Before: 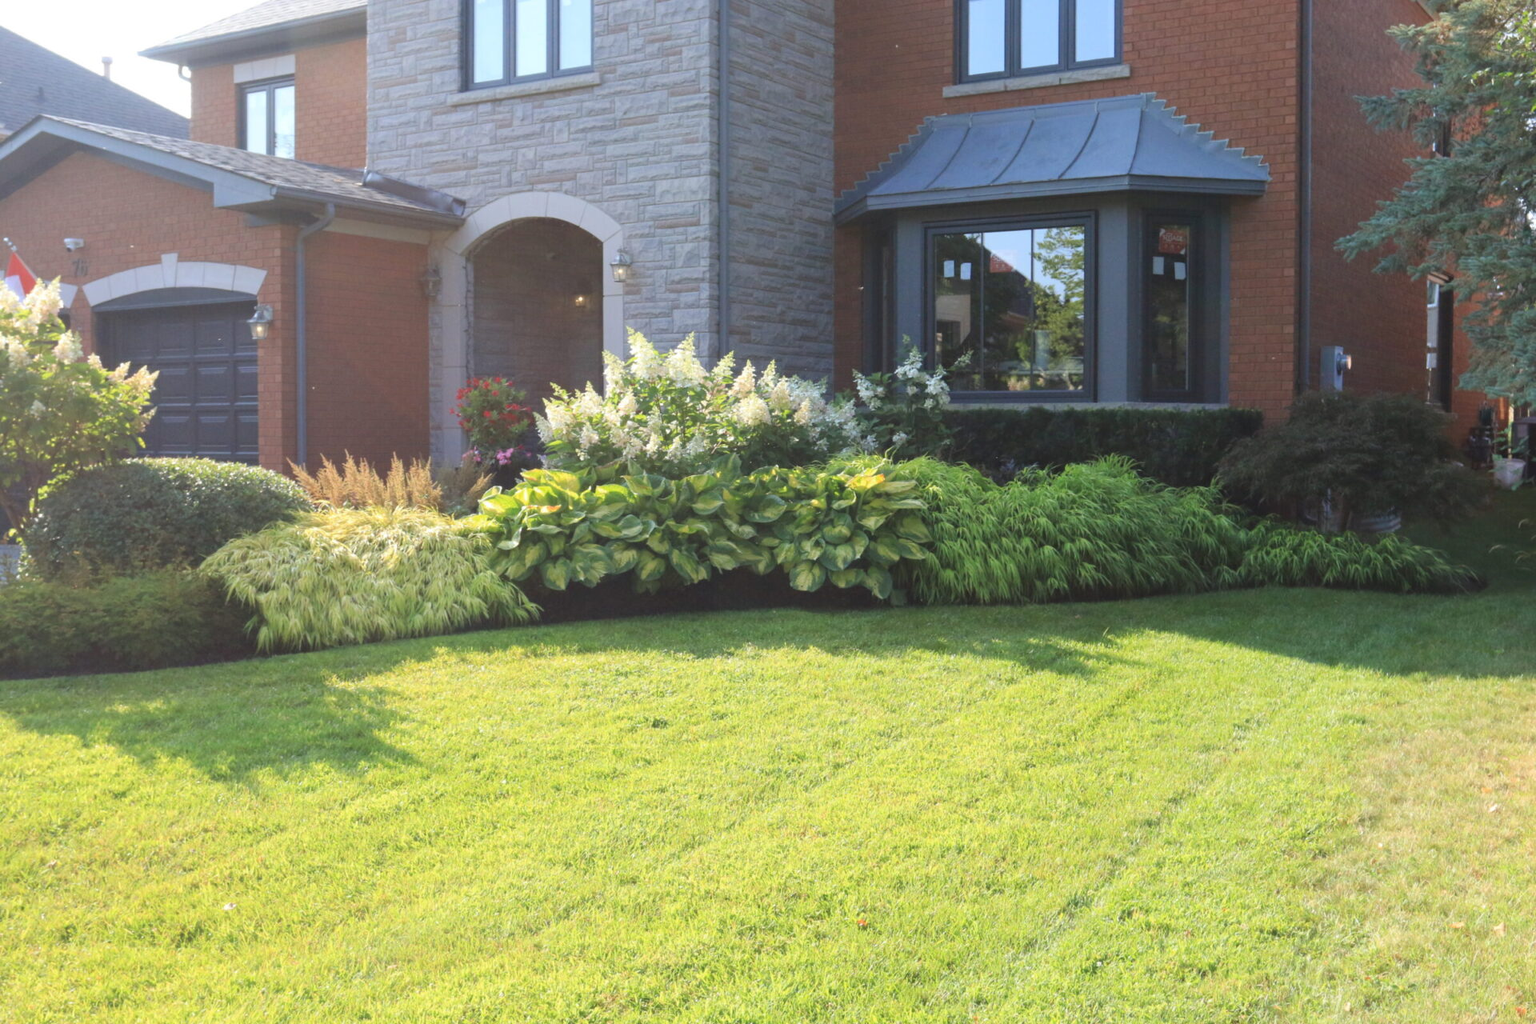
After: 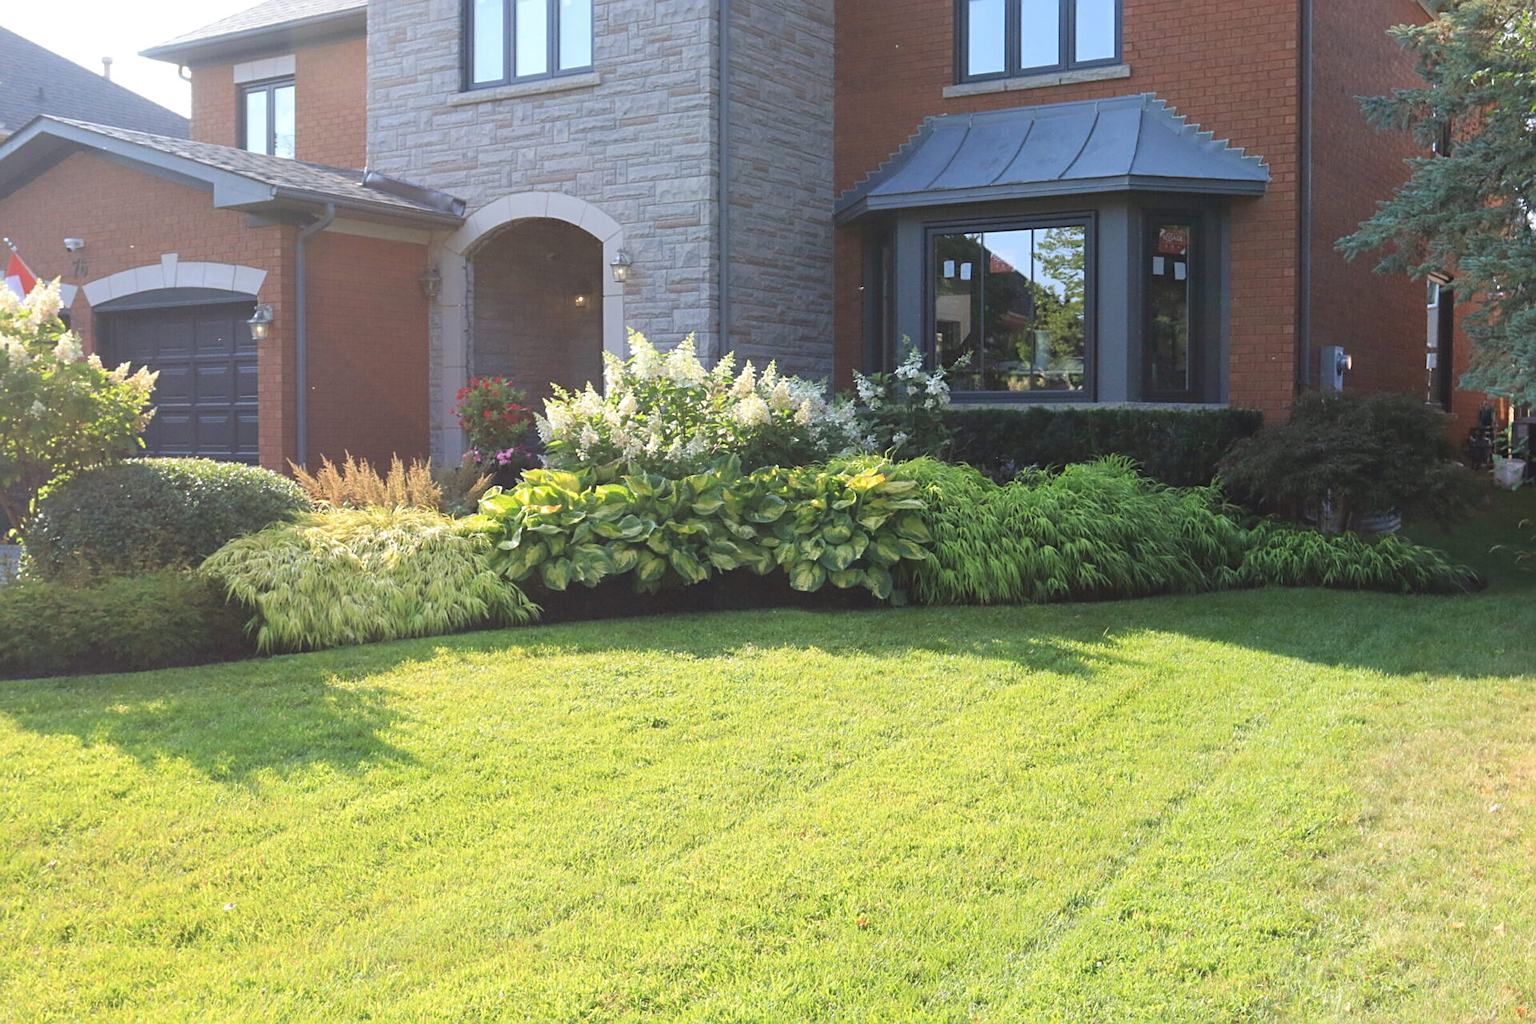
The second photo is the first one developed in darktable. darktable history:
sharpen: on, module defaults
tone equalizer: on, module defaults
white balance: emerald 1
